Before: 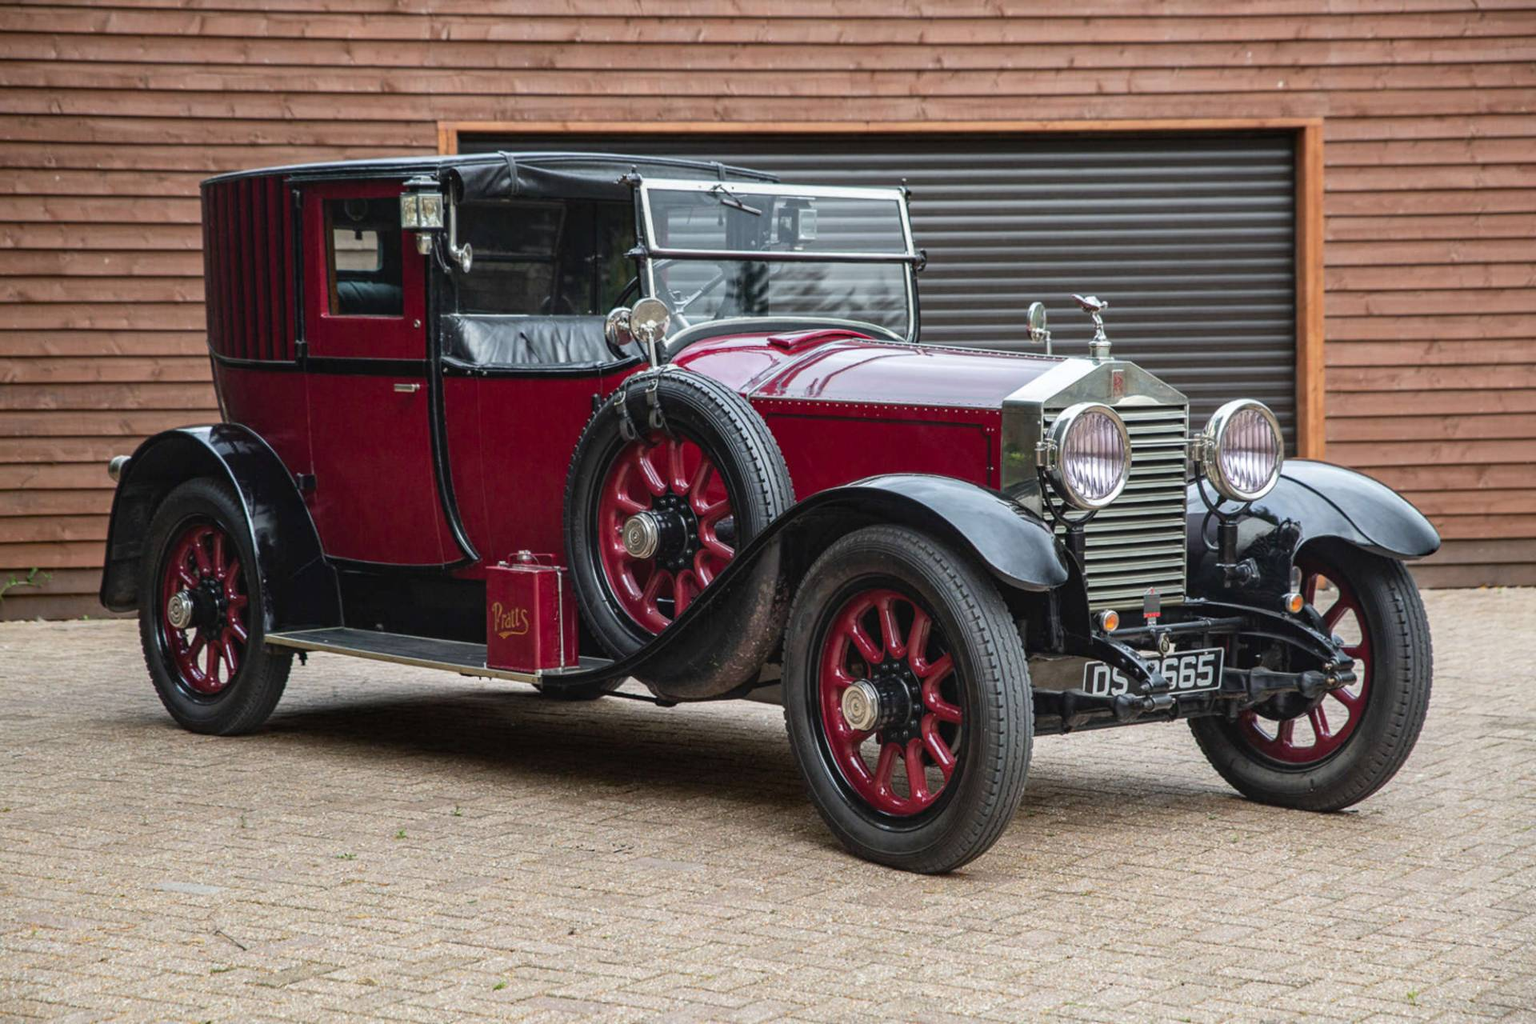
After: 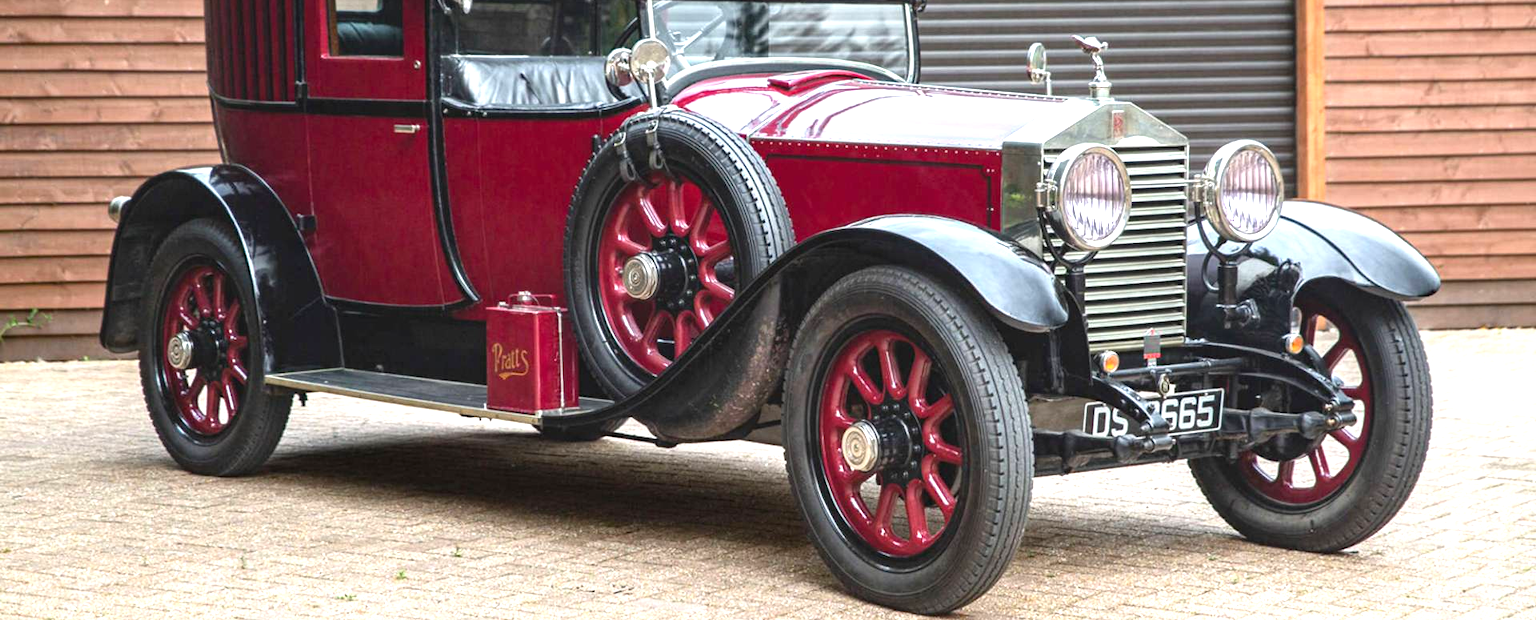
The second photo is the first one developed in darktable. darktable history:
exposure: black level correction 0, exposure 1.1 EV, compensate exposure bias true, compensate highlight preservation false
crop and rotate: top 25.357%, bottom 13.942%
